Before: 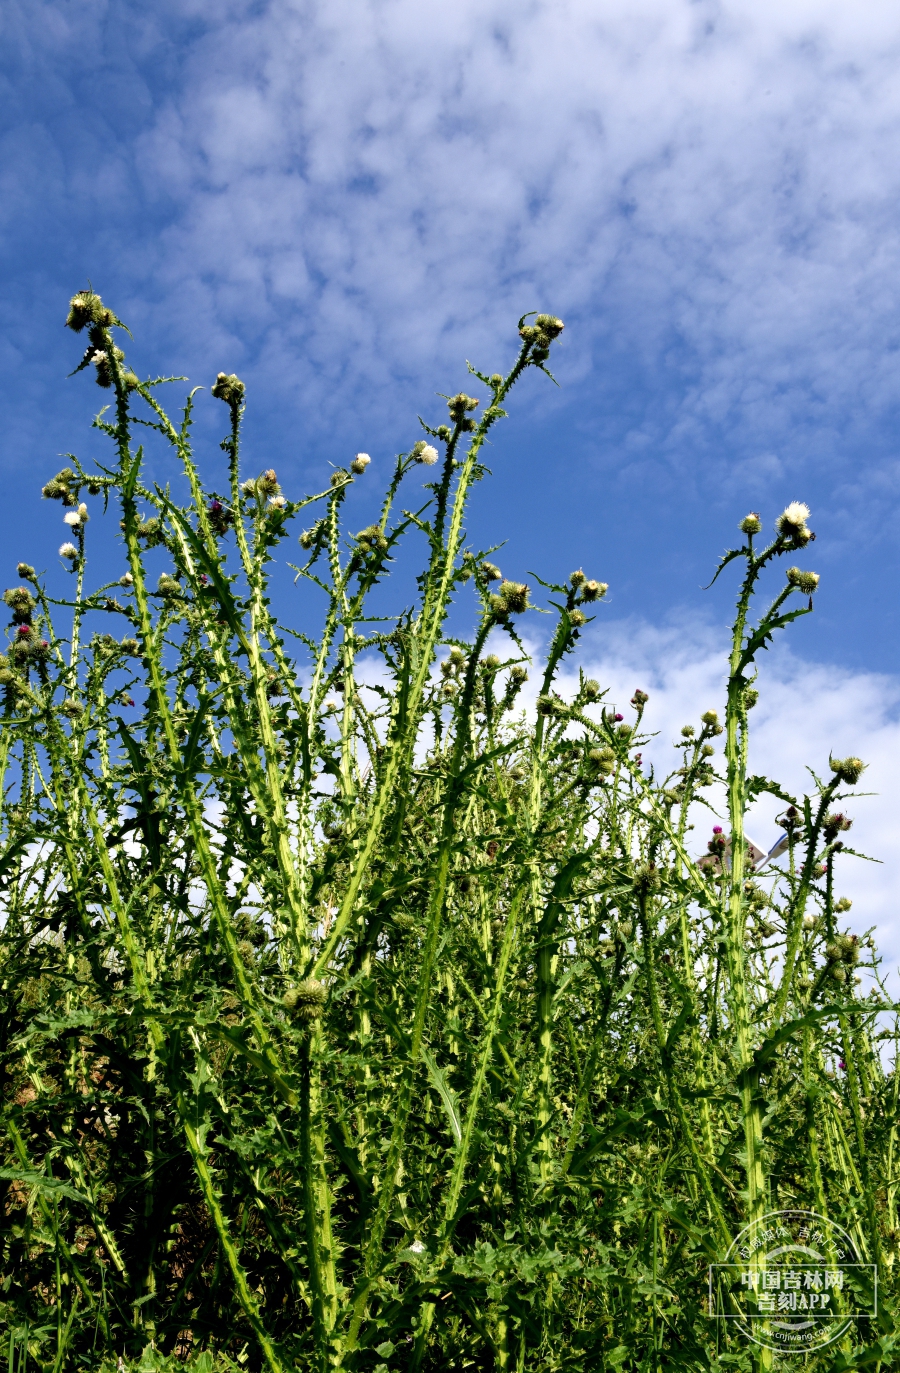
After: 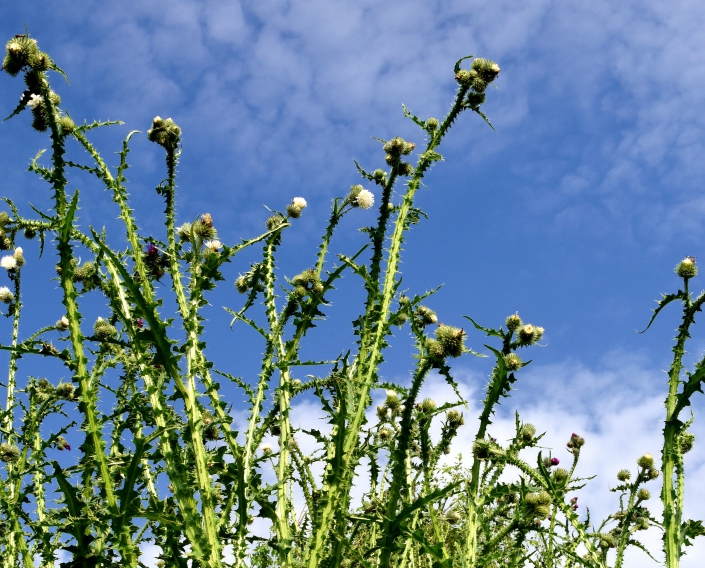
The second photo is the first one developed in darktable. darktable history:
crop: left 7.116%, top 18.659%, right 14.444%, bottom 39.909%
